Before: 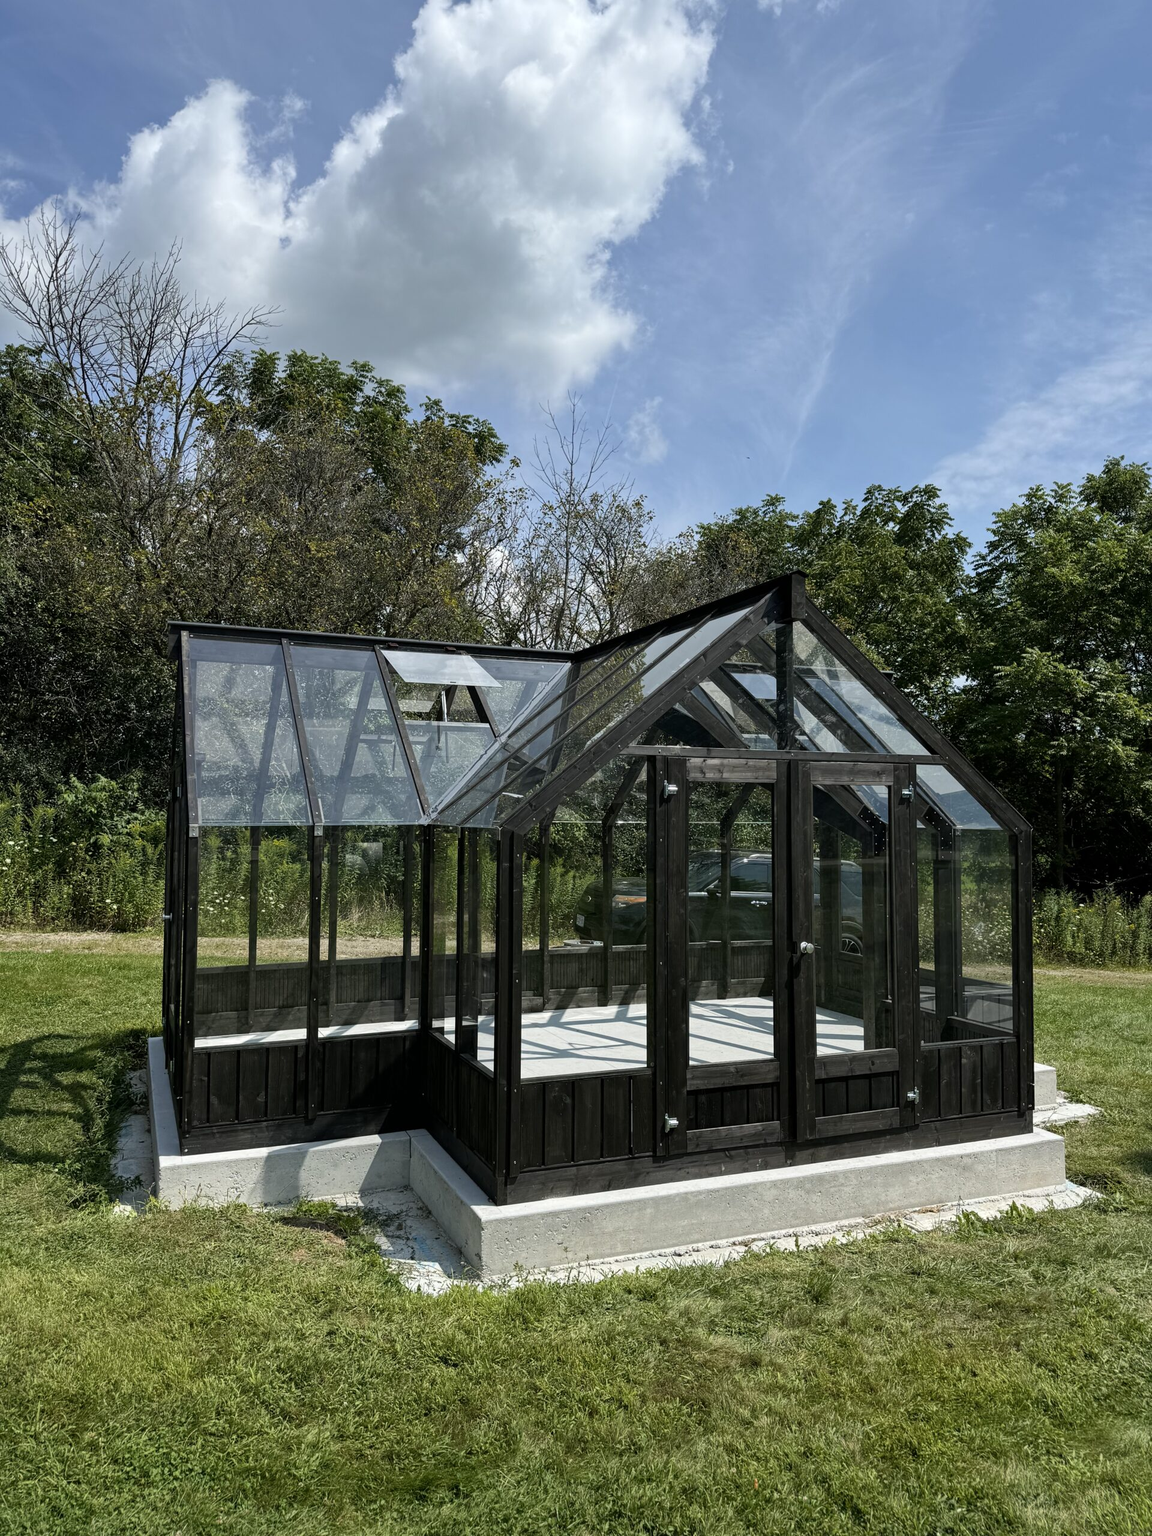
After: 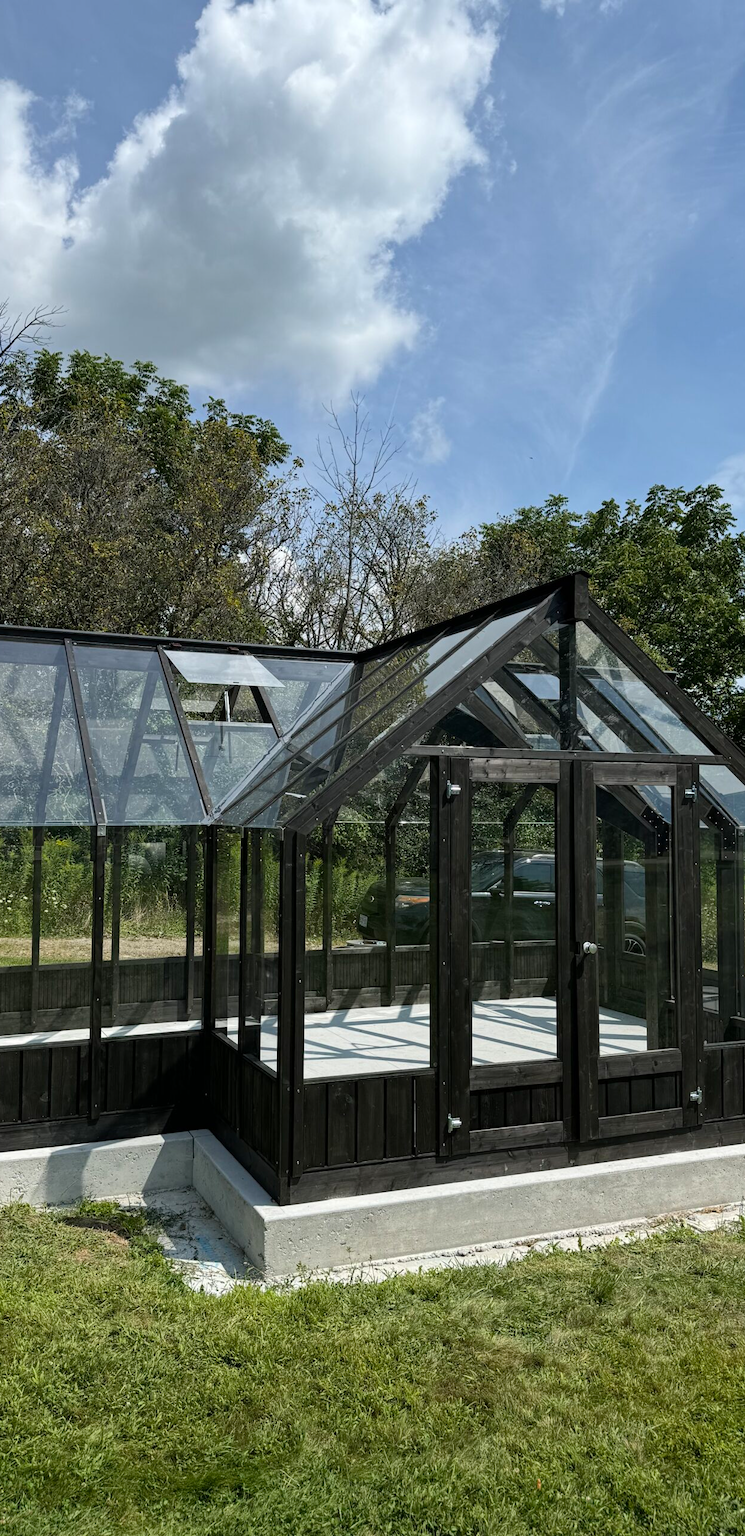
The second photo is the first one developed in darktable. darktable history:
crop and rotate: left 18.898%, right 16.392%
